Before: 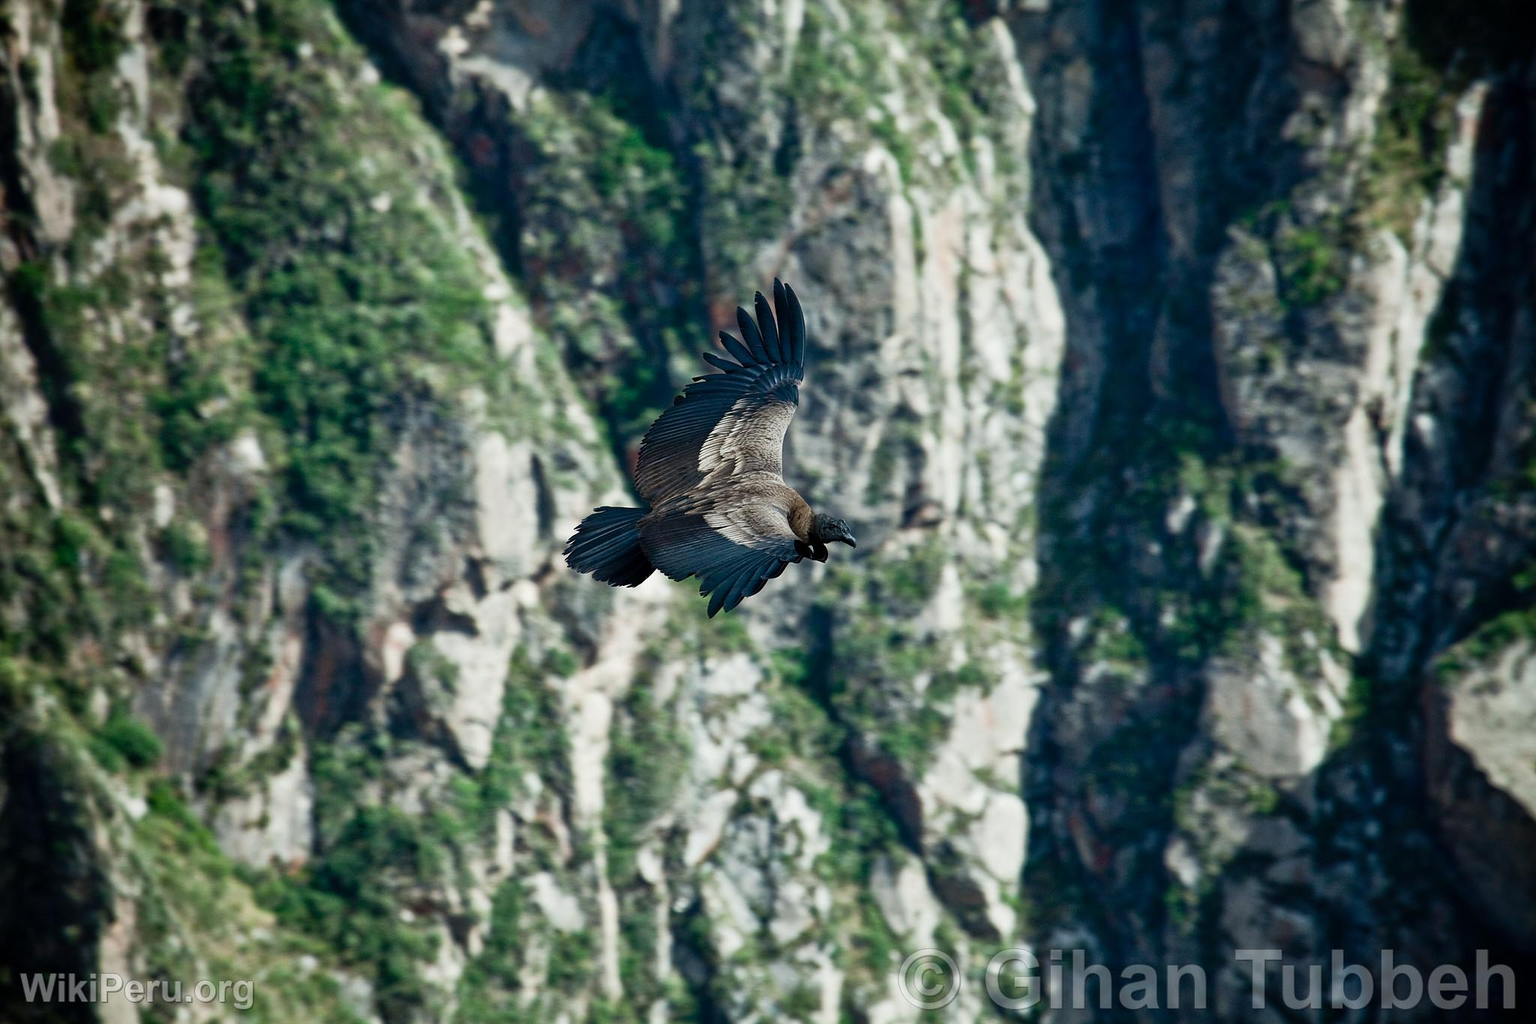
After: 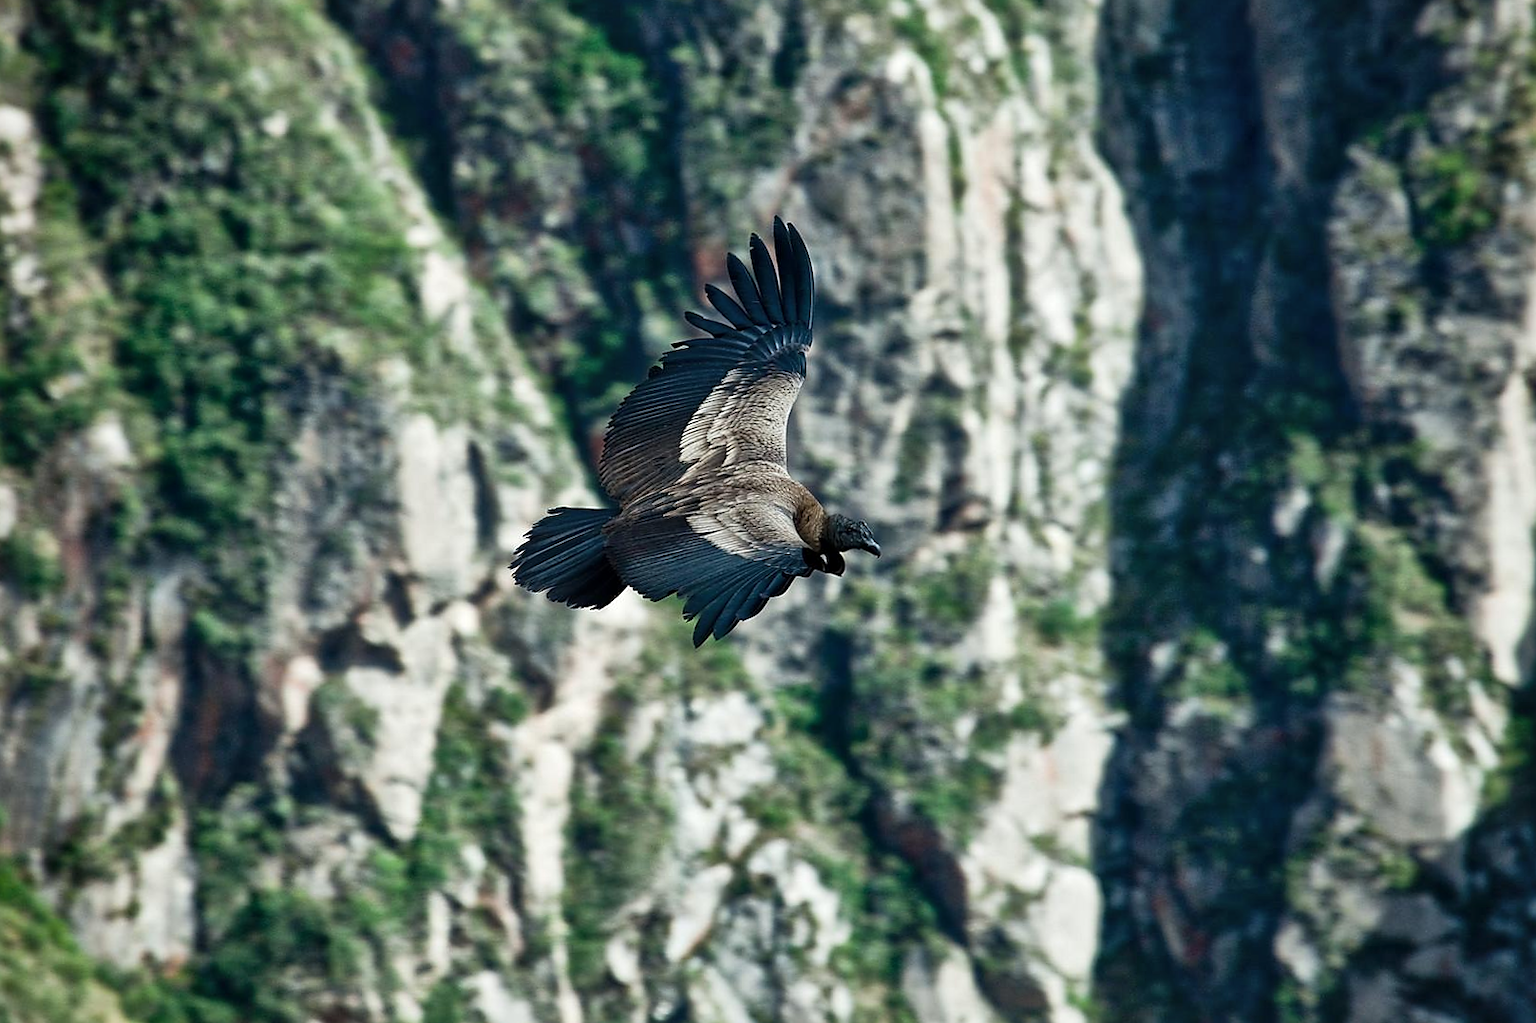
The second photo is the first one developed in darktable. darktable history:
crop and rotate: left 10.071%, top 10.071%, right 10.02%, bottom 10.02%
exposure: black level correction -0.003, exposure 0.04 EV, compensate highlight preservation false
shadows and highlights: shadows 24.5, highlights -78.15, soften with gaussian
sharpen: radius 1.458, amount 0.398, threshold 1.271
rotate and perspective: rotation -0.45°, automatic cropping original format, crop left 0.008, crop right 0.992, crop top 0.012, crop bottom 0.988
local contrast: mode bilateral grid, contrast 20, coarseness 50, detail 140%, midtone range 0.2
